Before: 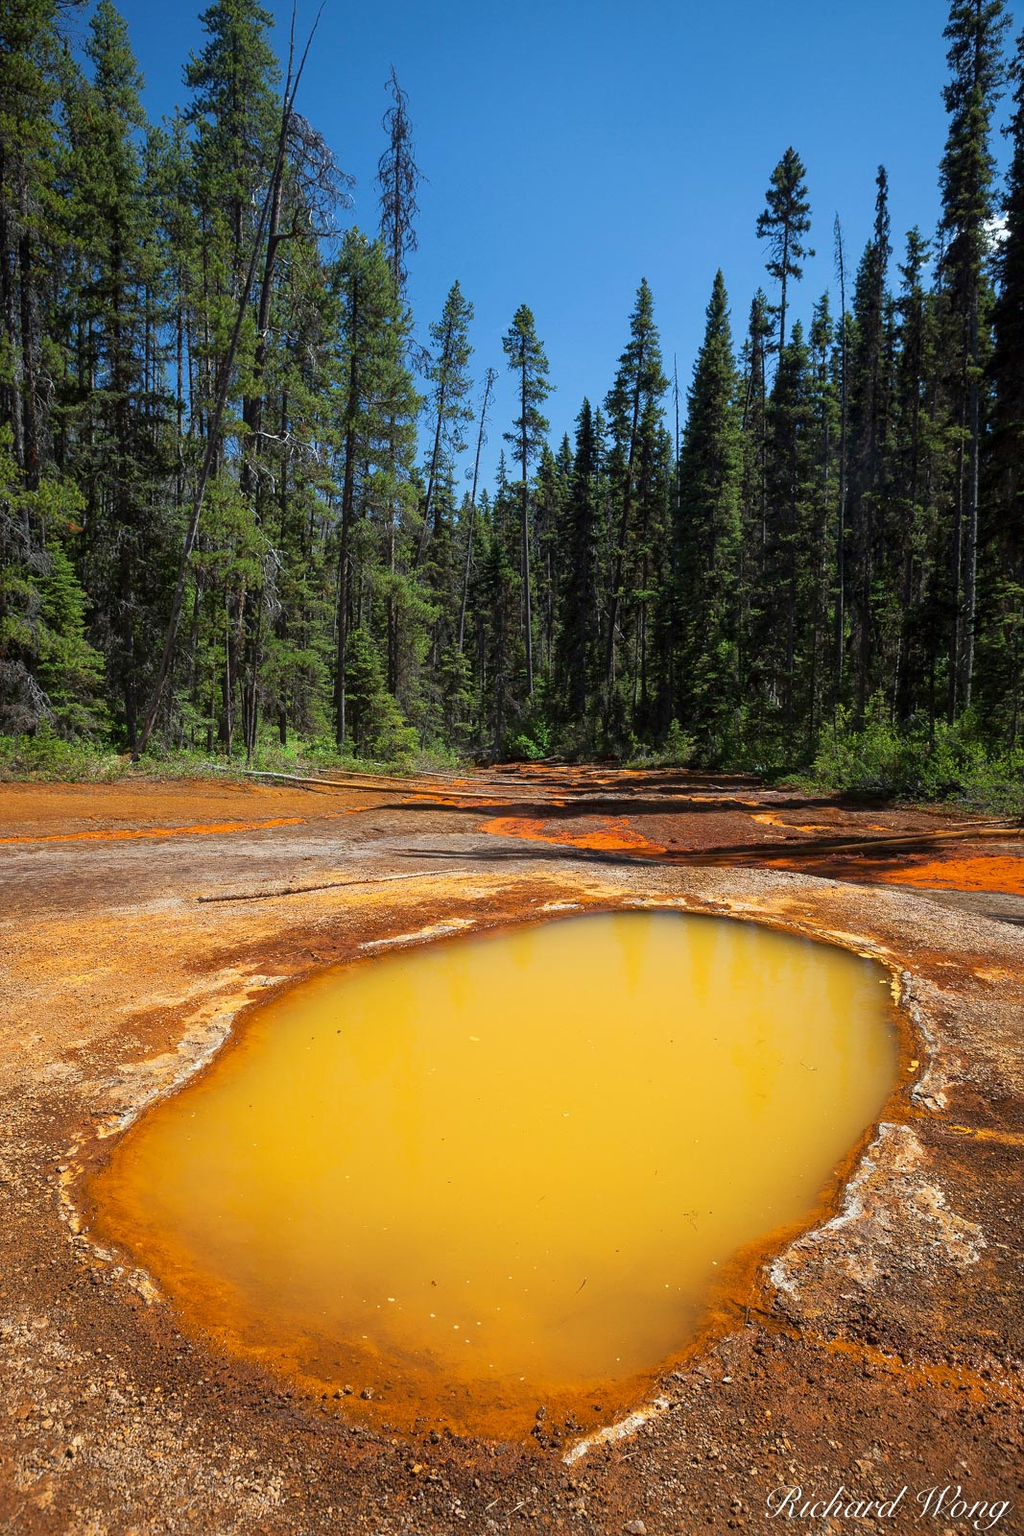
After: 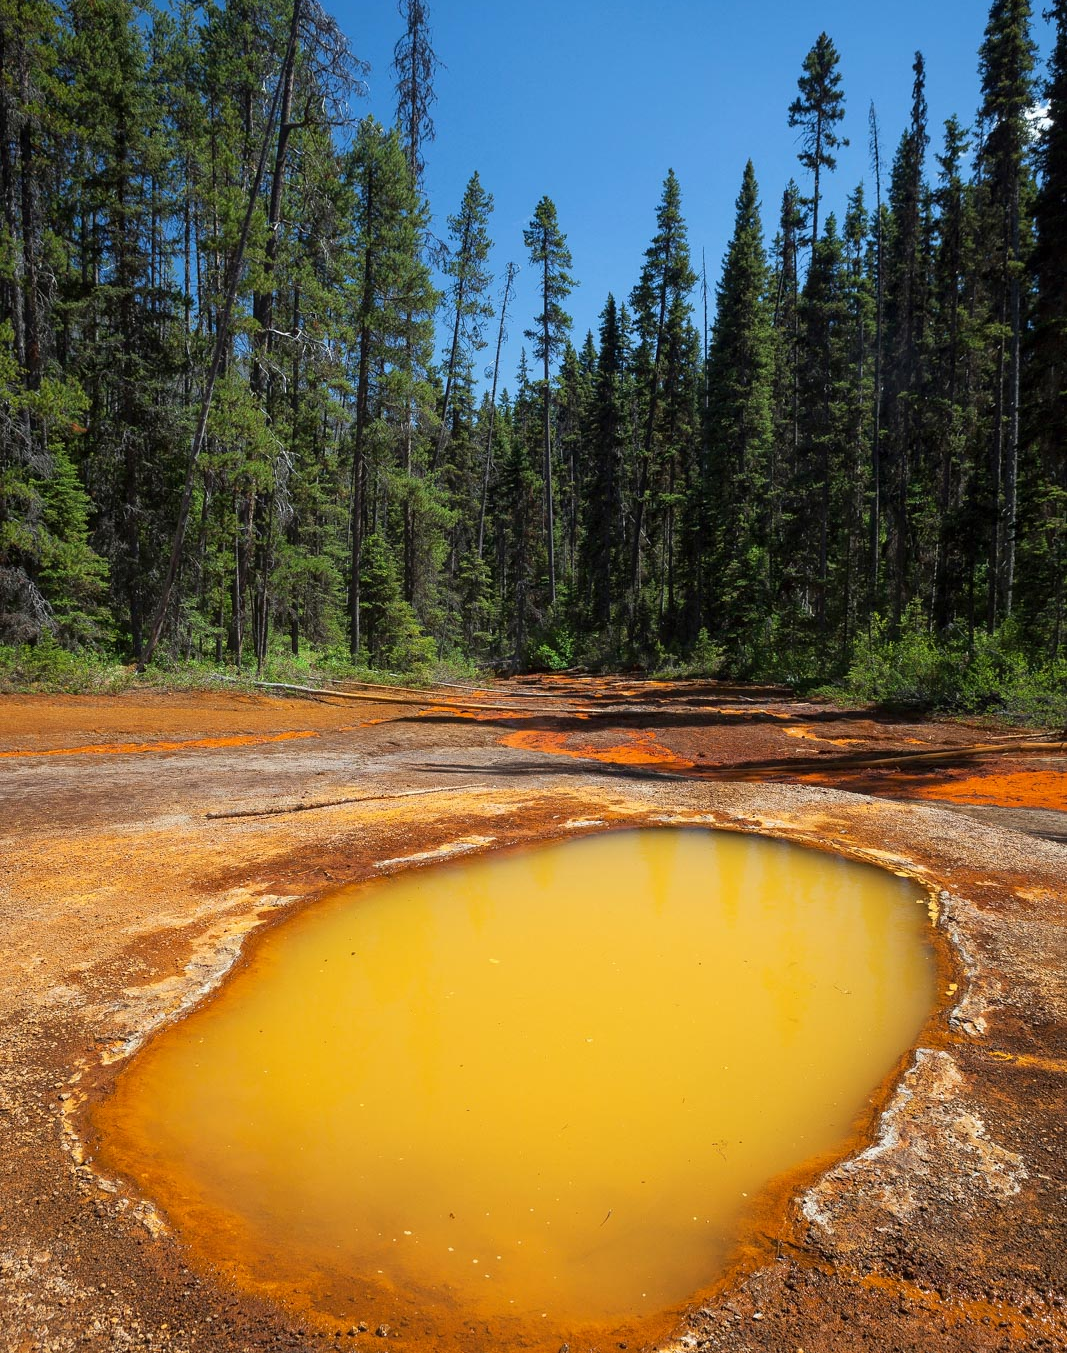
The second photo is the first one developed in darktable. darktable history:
crop: top 7.563%, bottom 7.826%
